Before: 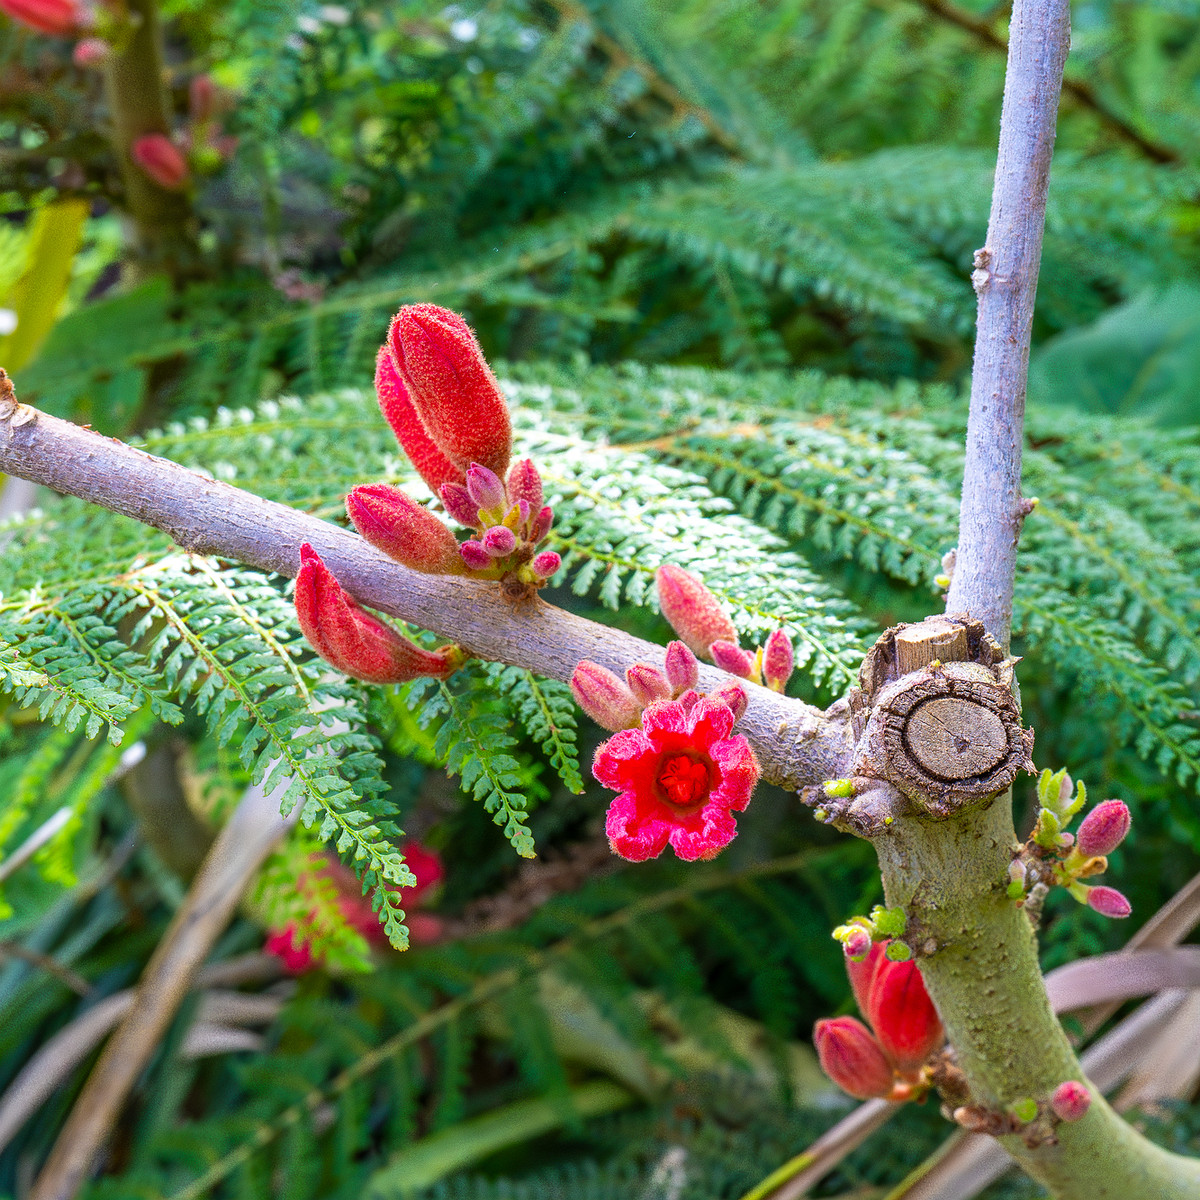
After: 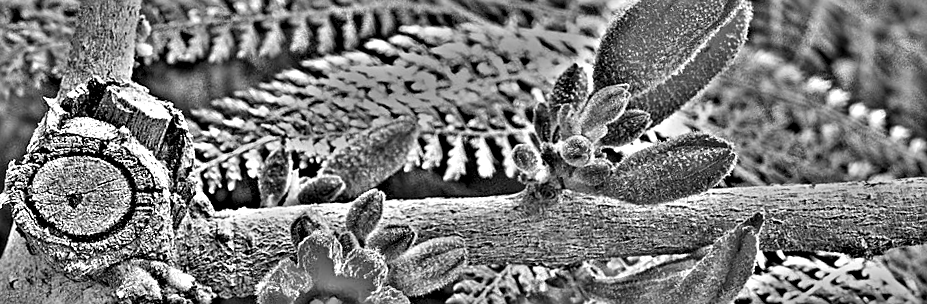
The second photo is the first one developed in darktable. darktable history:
local contrast: mode bilateral grid, contrast 20, coarseness 50, detail 148%, midtone range 0.2
sharpen: on, module defaults
crop and rotate: angle 16.12°, top 30.835%, bottom 35.653%
highpass: sharpness 49.79%, contrast boost 49.79%
white balance: red 0.976, blue 1.04
rotate and perspective: rotation -2.12°, lens shift (vertical) 0.009, lens shift (horizontal) -0.008, automatic cropping original format, crop left 0.036, crop right 0.964, crop top 0.05, crop bottom 0.959
